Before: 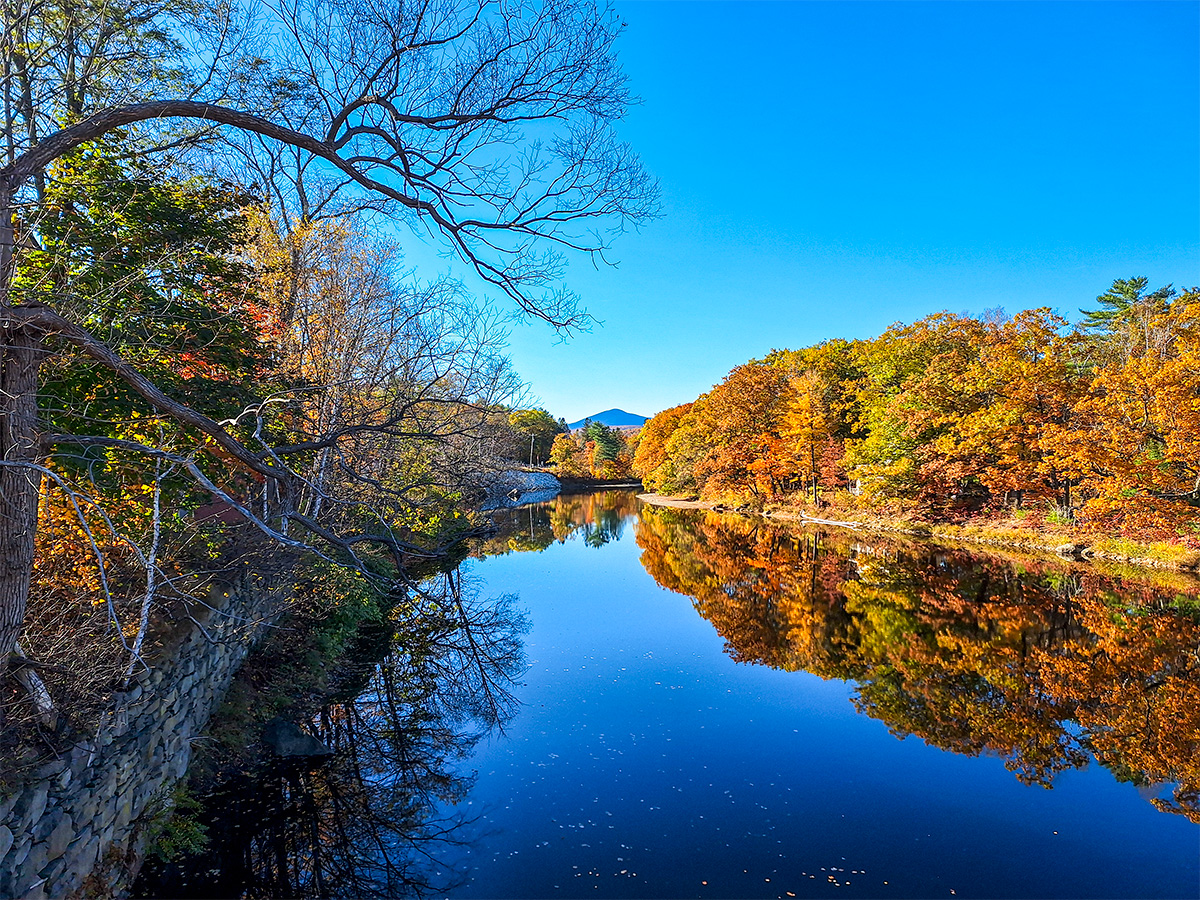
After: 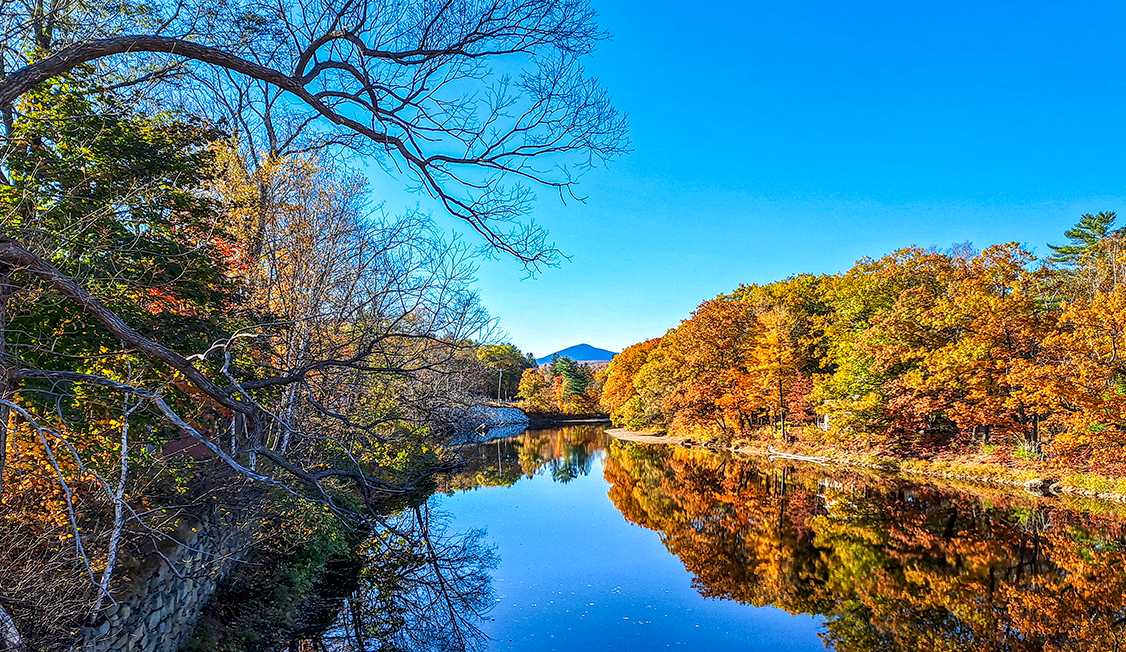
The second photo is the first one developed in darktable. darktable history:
local contrast: detail 130%
haze removal: compatibility mode true, adaptive false
crop: left 2.737%, top 7.287%, right 3.421%, bottom 20.179%
